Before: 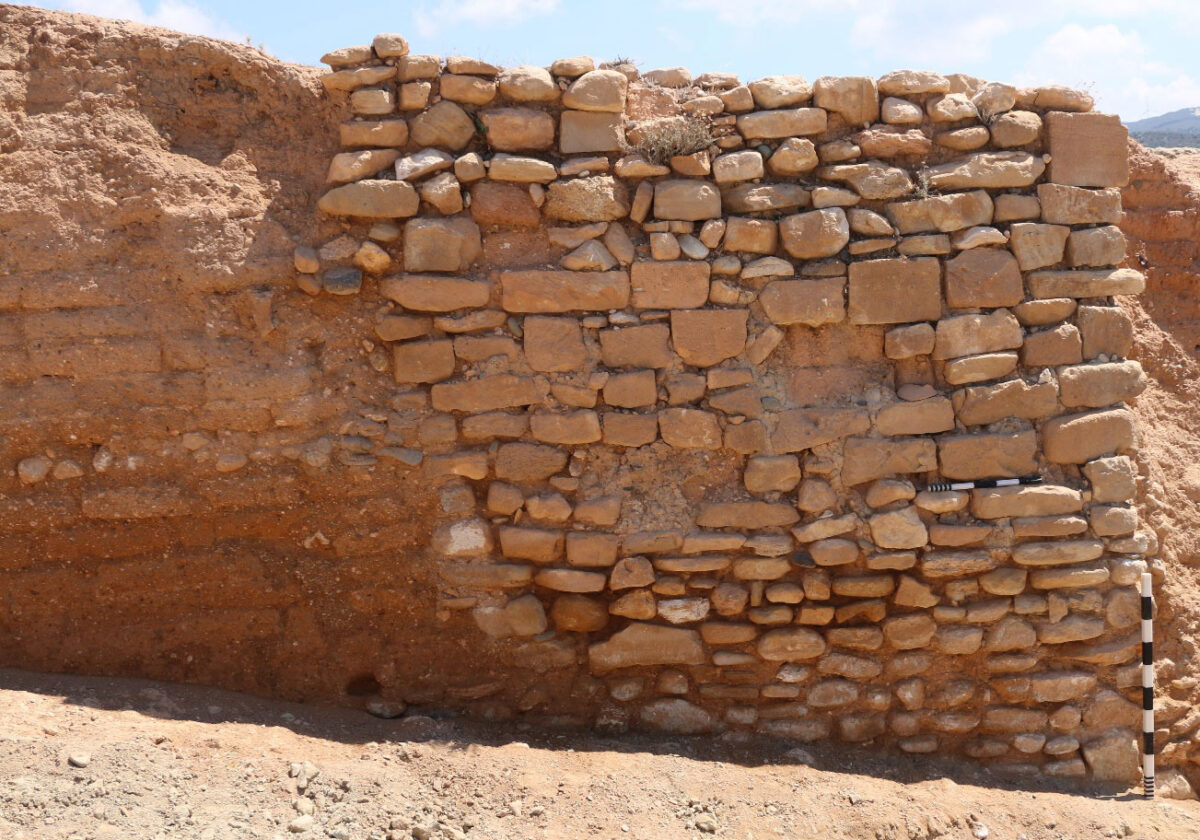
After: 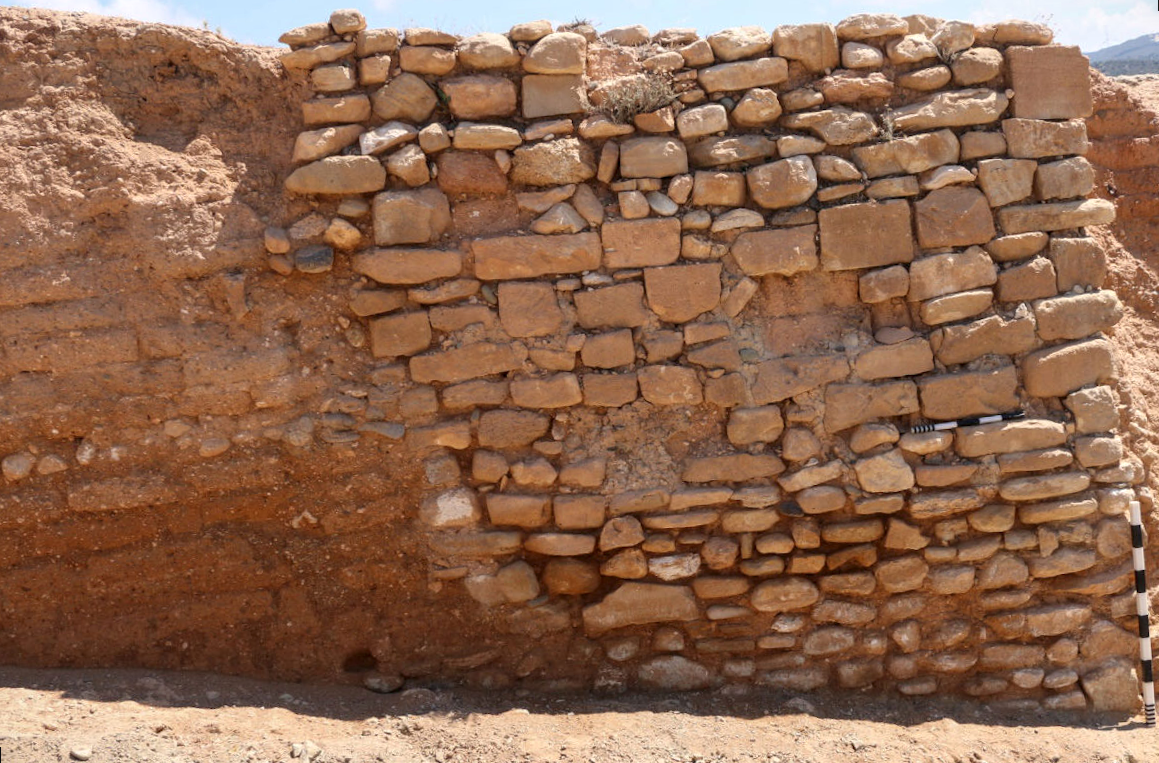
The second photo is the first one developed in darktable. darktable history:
rotate and perspective: rotation -3.52°, crop left 0.036, crop right 0.964, crop top 0.081, crop bottom 0.919
local contrast: on, module defaults
